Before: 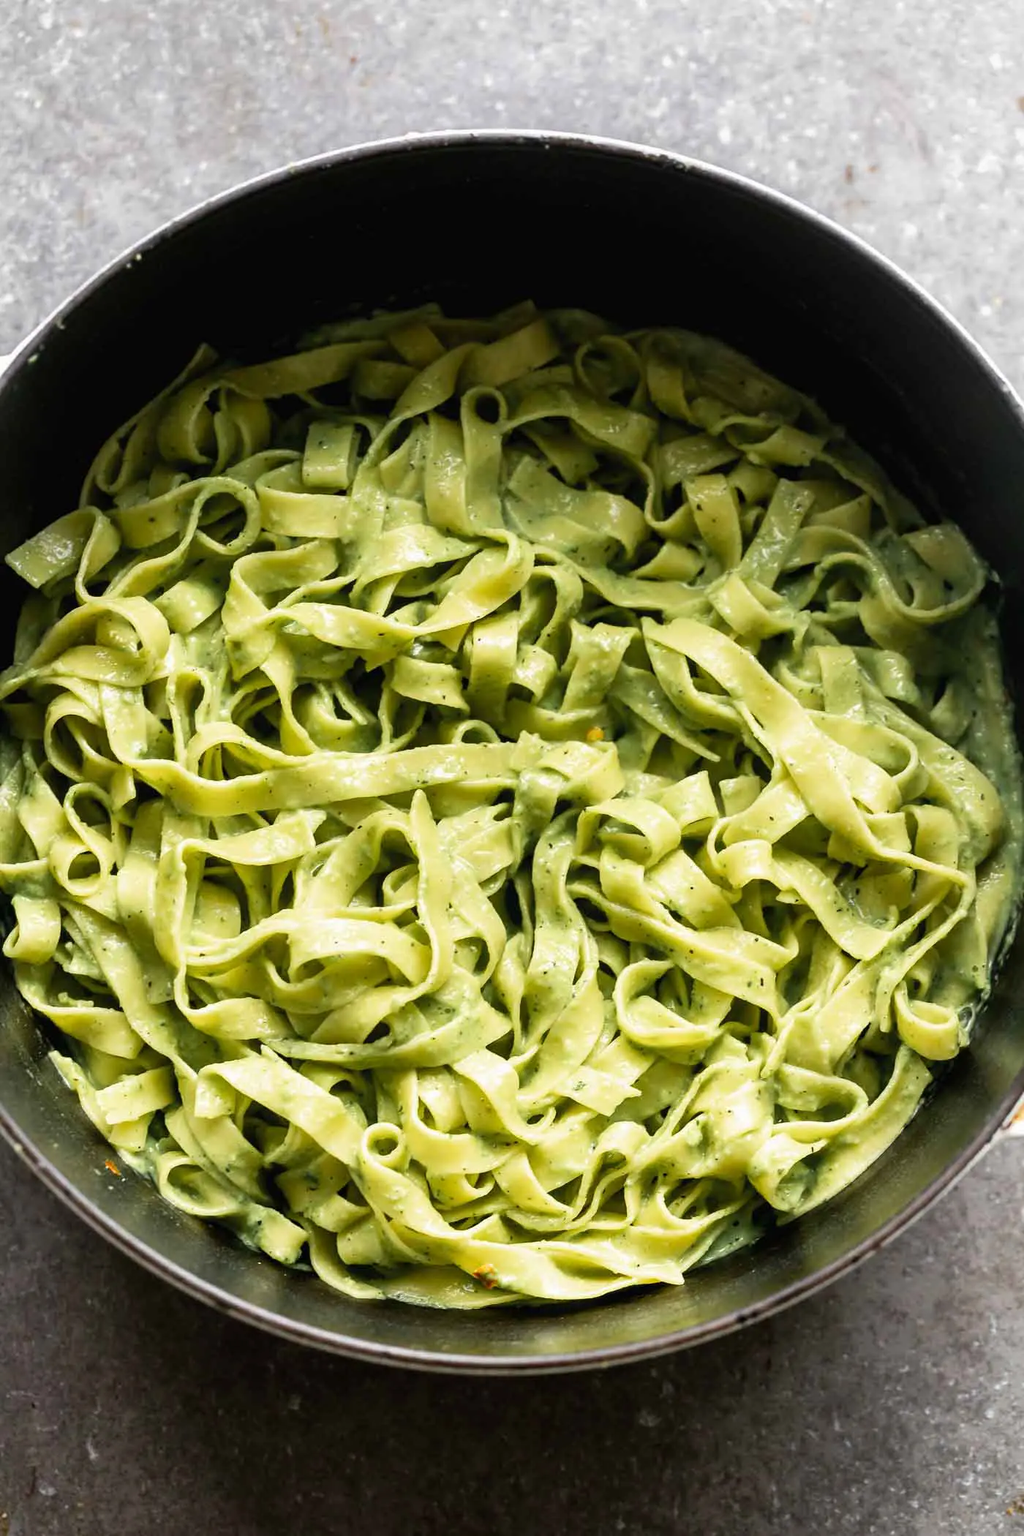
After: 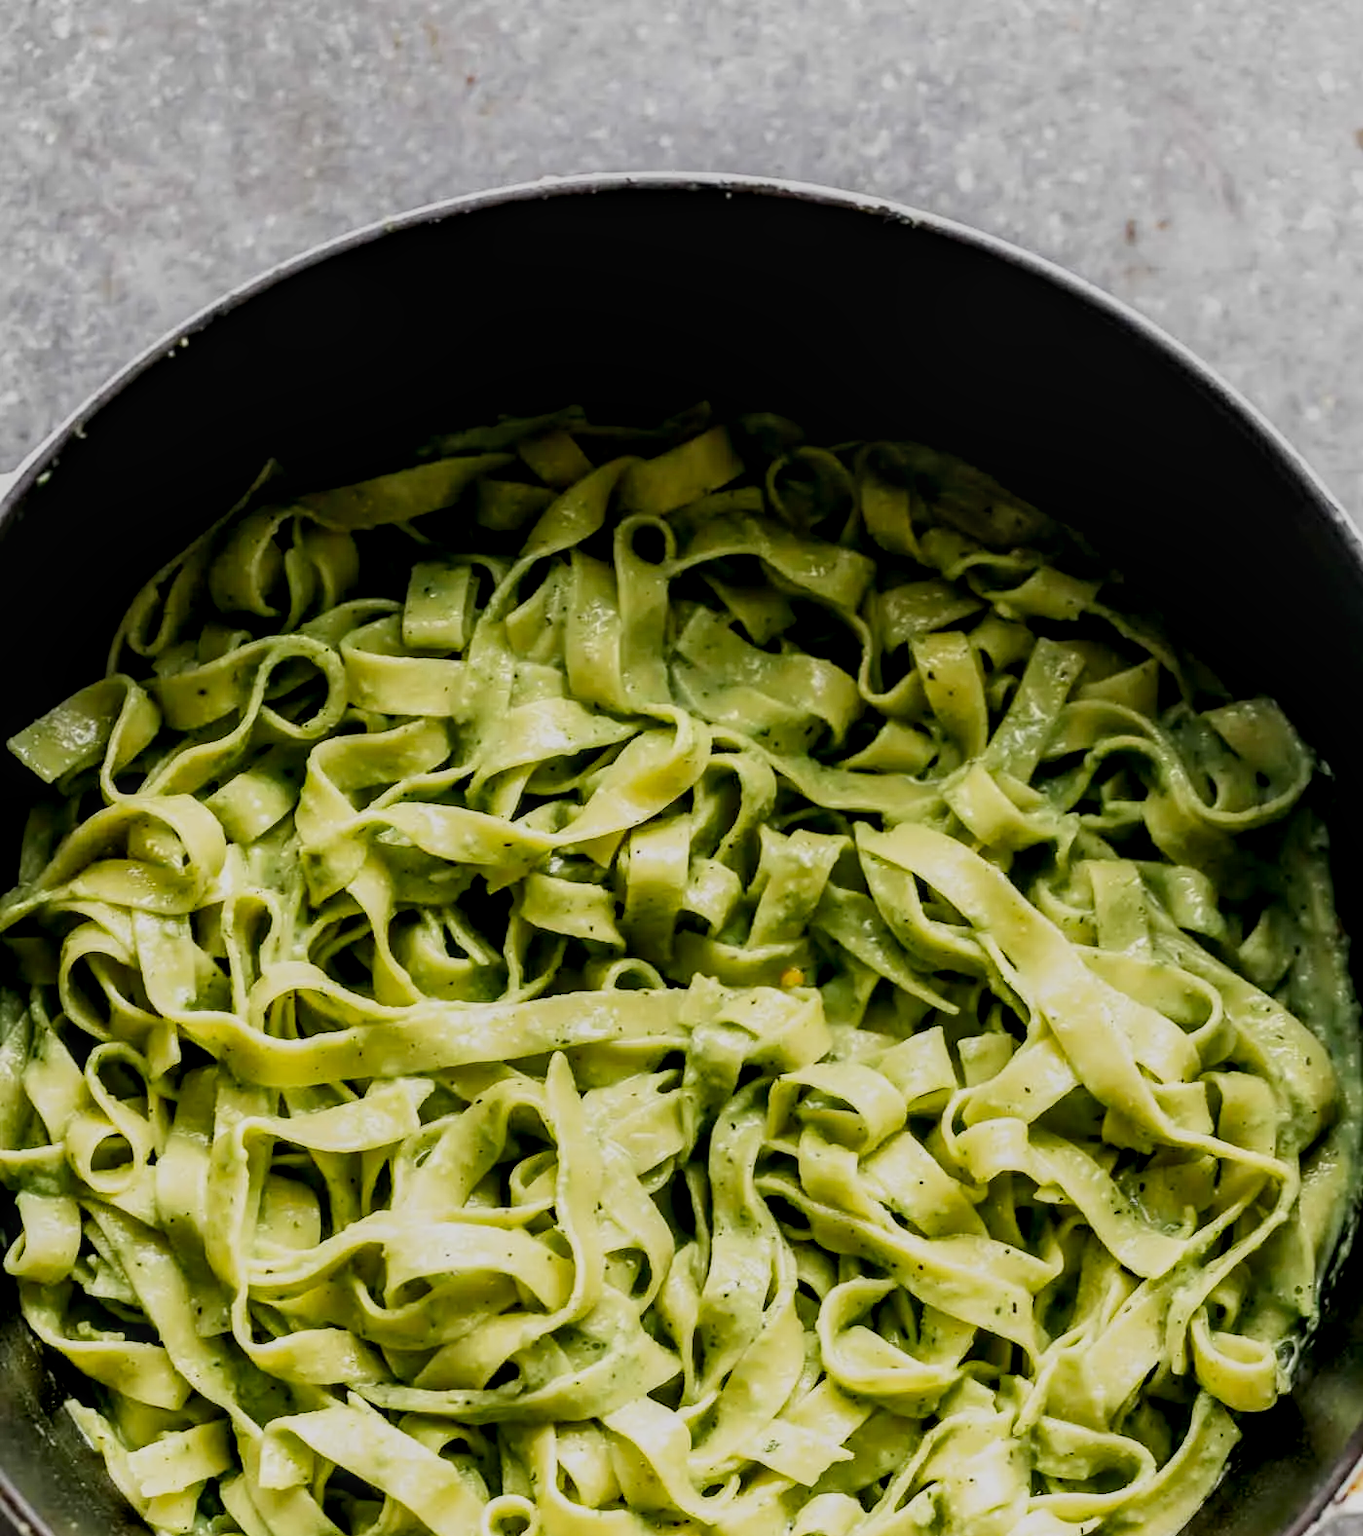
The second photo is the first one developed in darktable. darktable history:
local contrast: detail 130%
exposure: black level correction 0.011, exposure -0.473 EV, compensate highlight preservation false
tone curve: curves: ch0 [(0, 0) (0.091, 0.066) (0.184, 0.16) (0.491, 0.519) (0.748, 0.765) (1, 0.919)]; ch1 [(0, 0) (0.179, 0.173) (0.322, 0.32) (0.424, 0.424) (0.502, 0.504) (0.56, 0.575) (0.631, 0.675) (0.777, 0.806) (1, 1)]; ch2 [(0, 0) (0.434, 0.447) (0.485, 0.495) (0.524, 0.563) (0.676, 0.691) (1, 1)], preserve colors none
crop: bottom 24.902%
